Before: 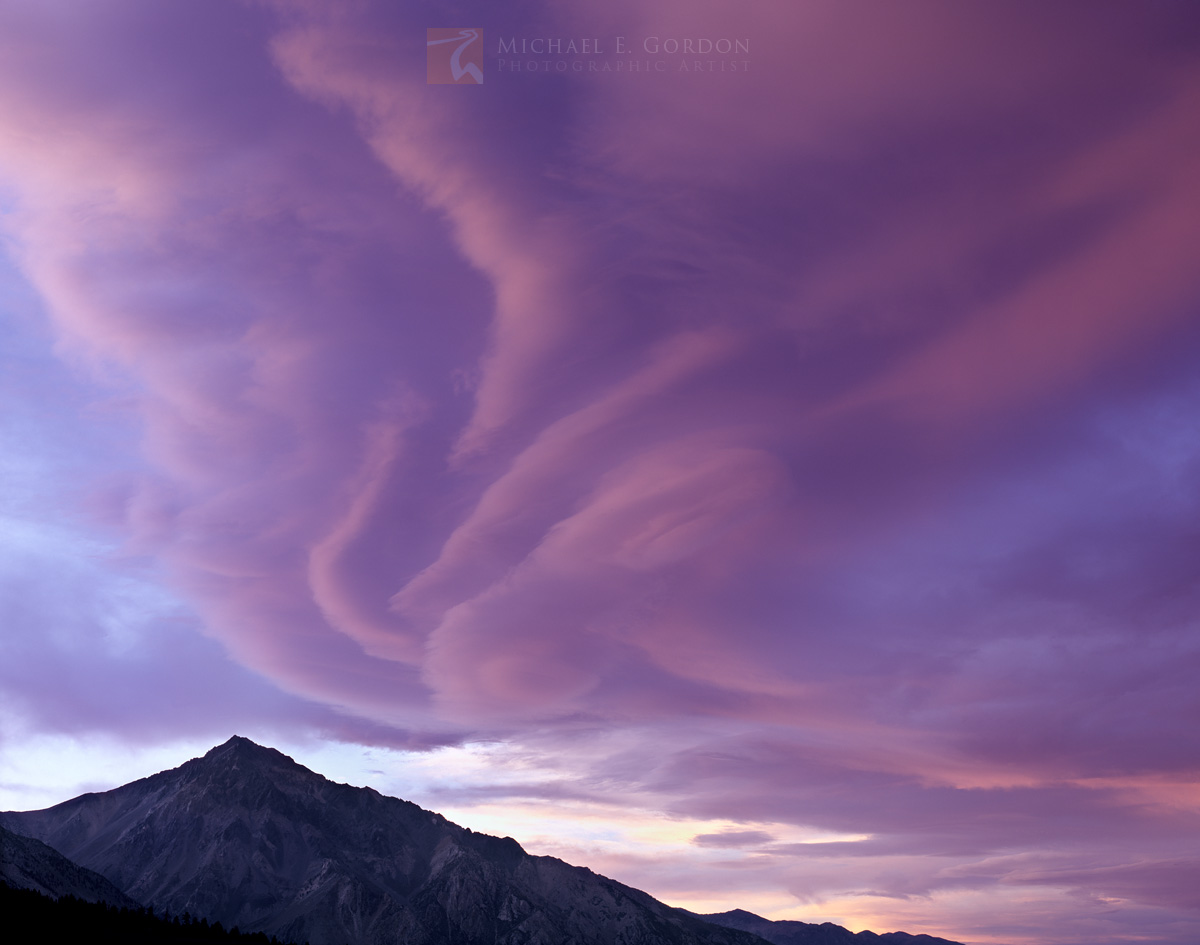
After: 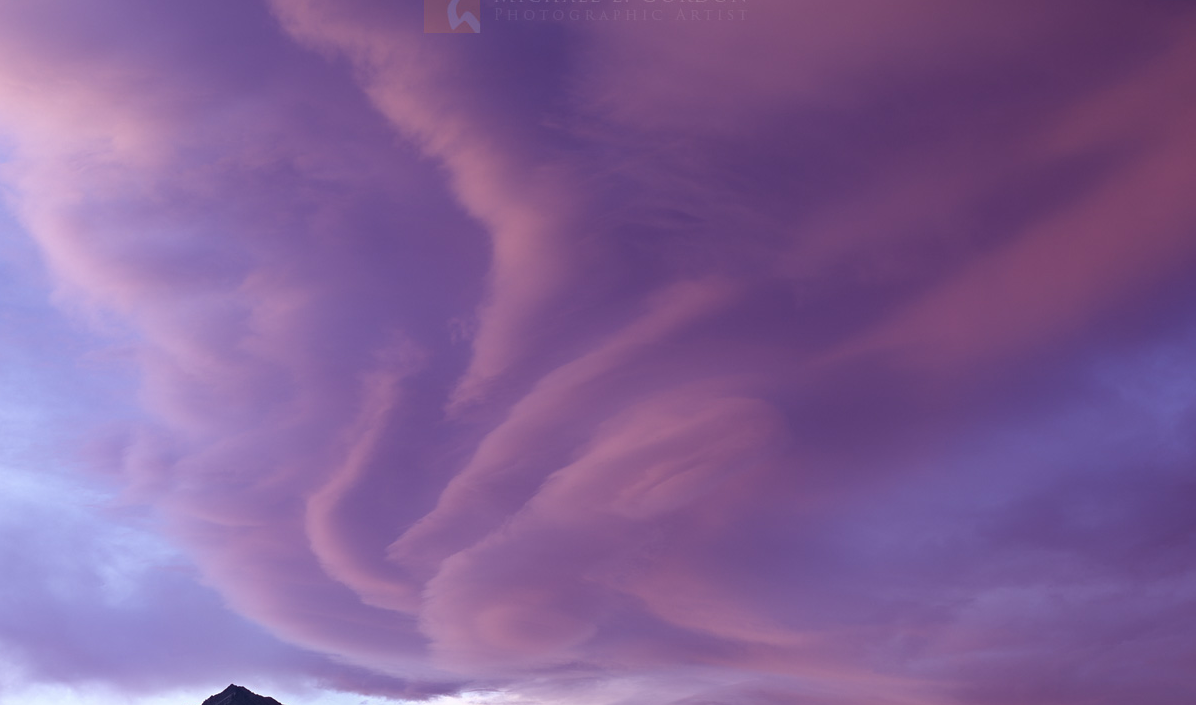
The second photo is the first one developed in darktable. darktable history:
crop: left 0.325%, top 5.495%, bottom 19.863%
